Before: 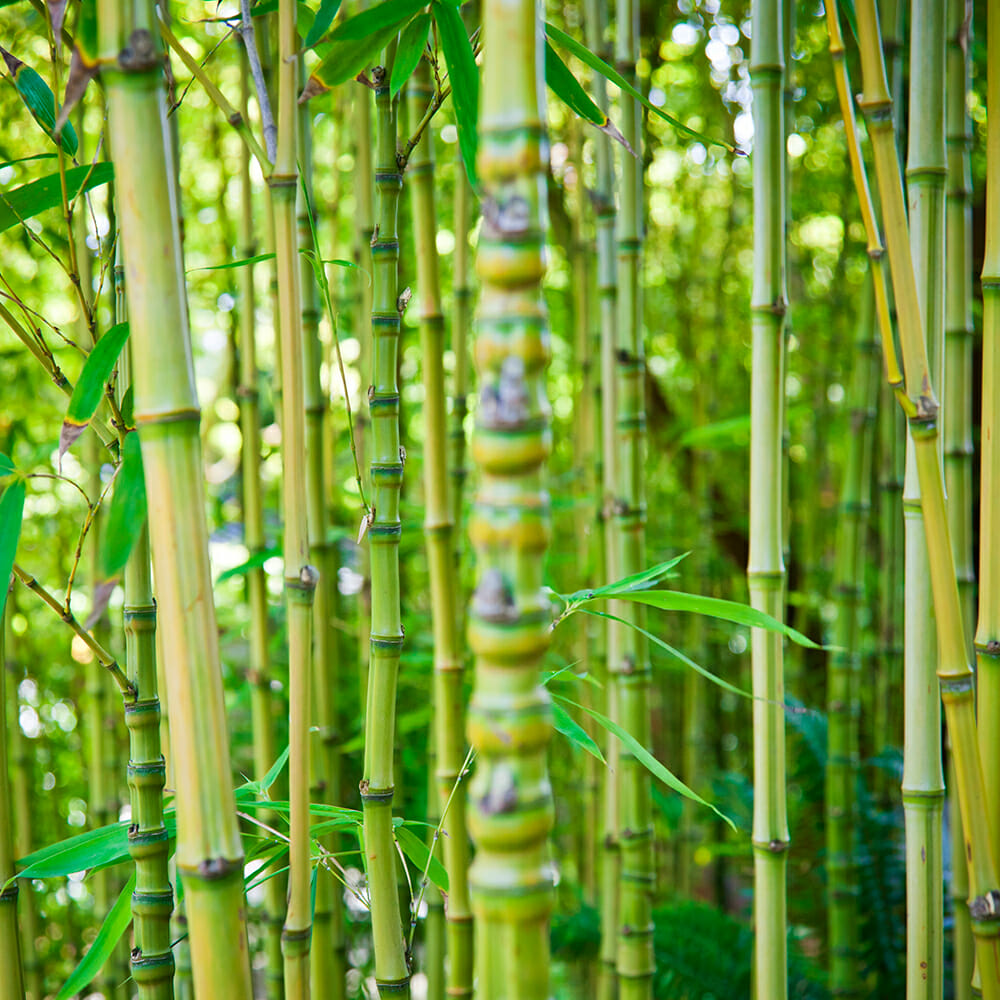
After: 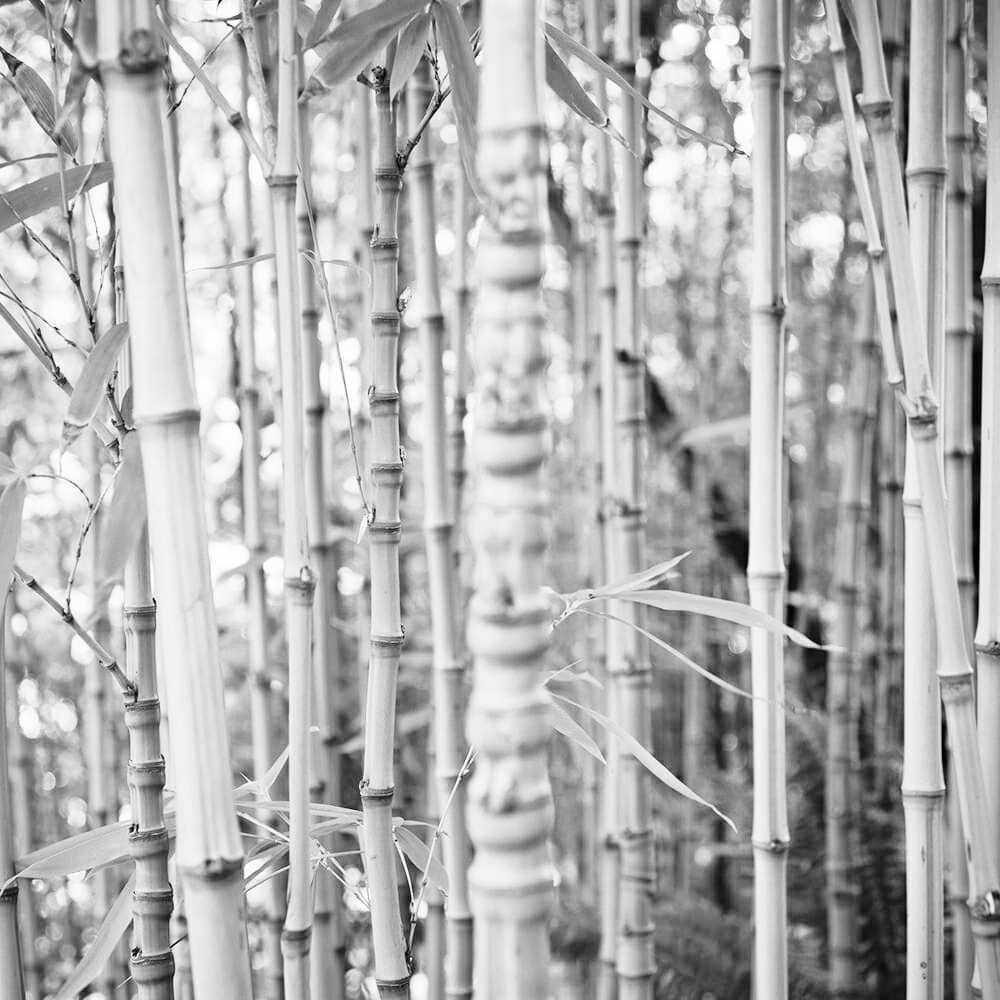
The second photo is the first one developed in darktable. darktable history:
monochrome: size 3.1
exposure: black level correction 0.001, compensate highlight preservation false
base curve: curves: ch0 [(0, 0) (0.028, 0.03) (0.121, 0.232) (0.46, 0.748) (0.859, 0.968) (1, 1)], preserve colors none
